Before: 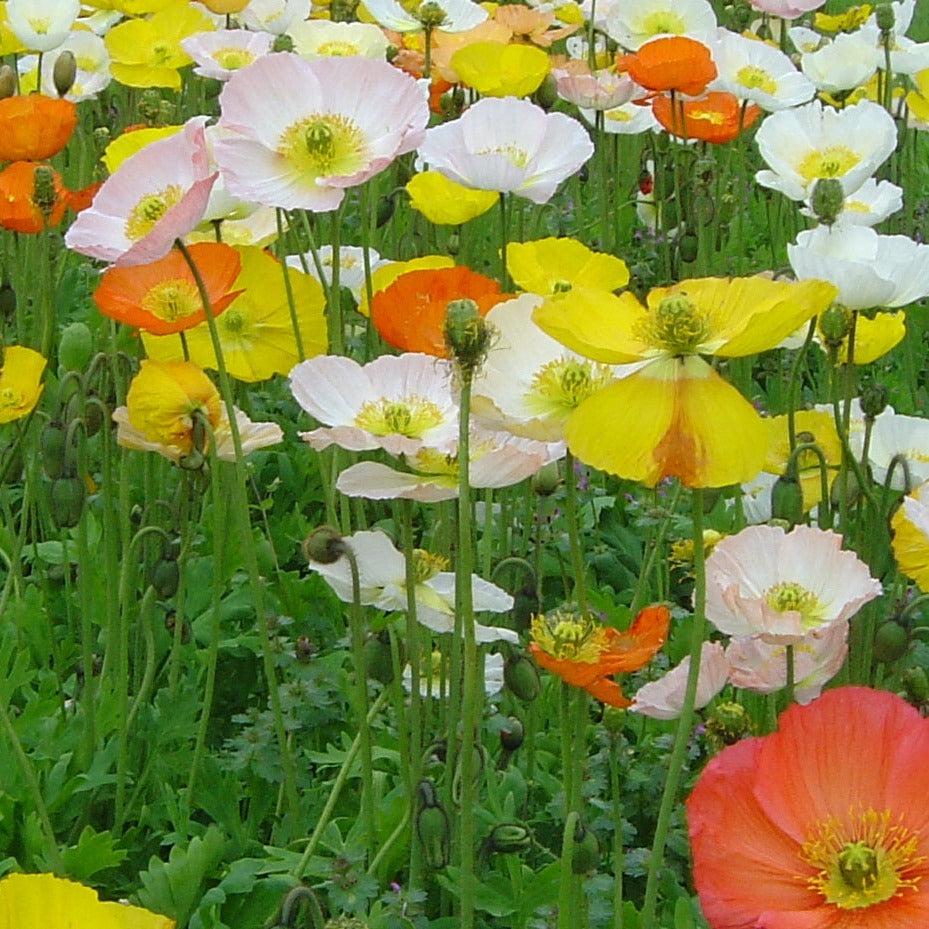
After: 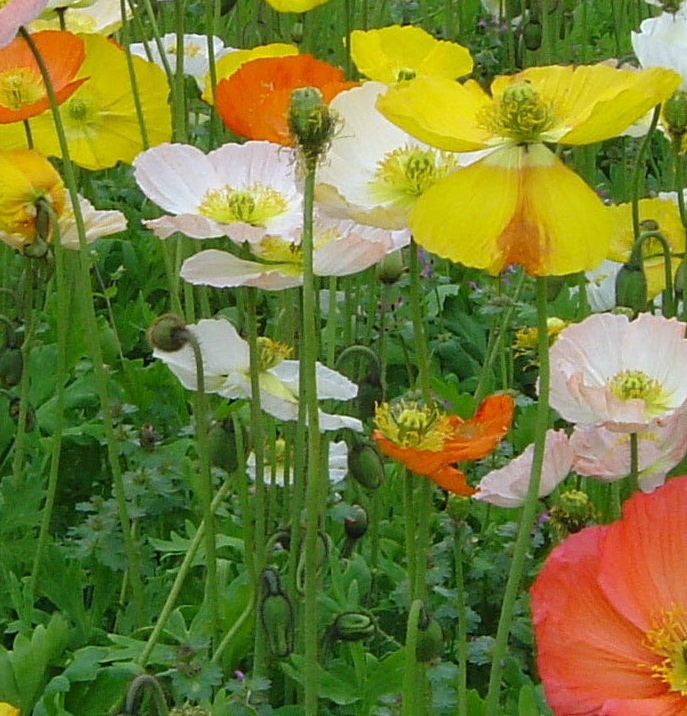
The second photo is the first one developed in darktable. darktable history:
crop: left 16.871%, top 22.857%, right 9.116%
white balance: red 1.004, blue 1.024
